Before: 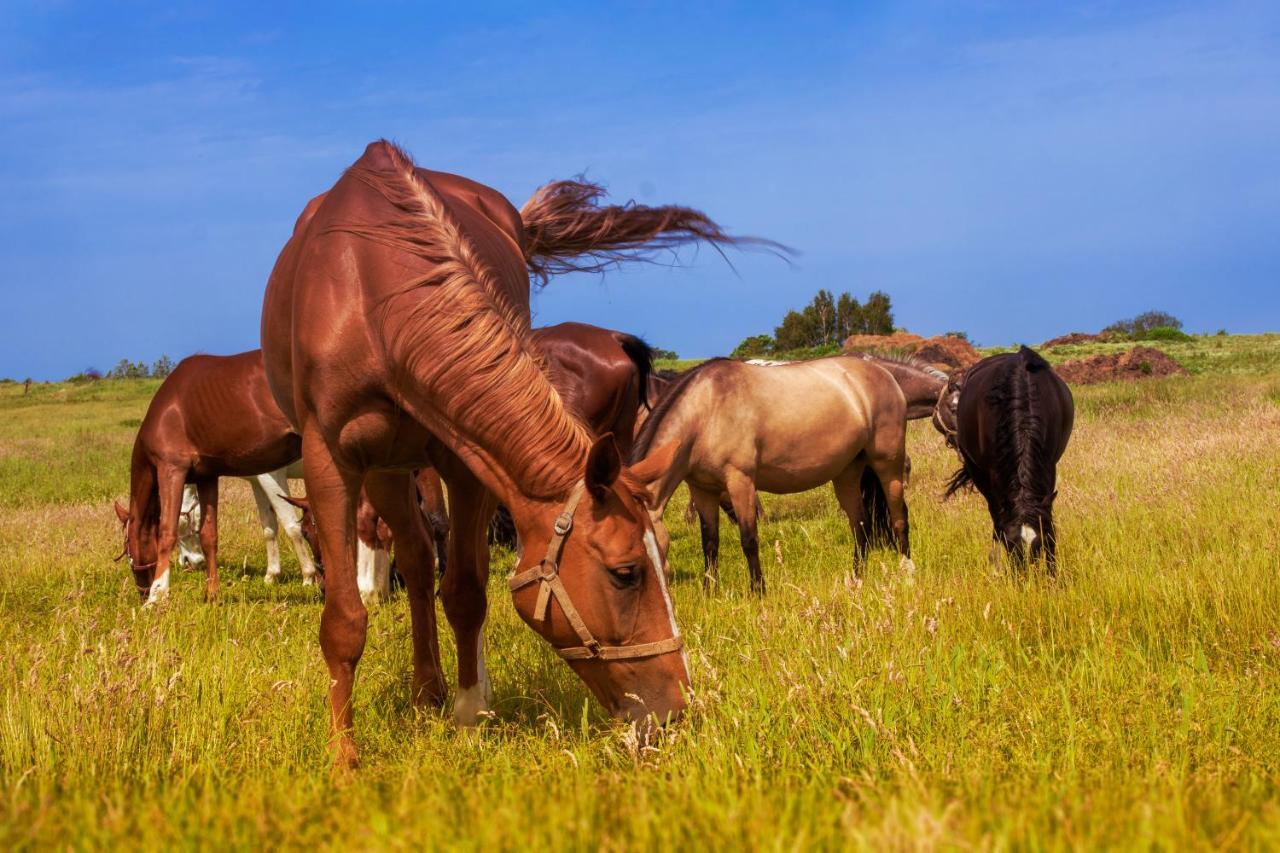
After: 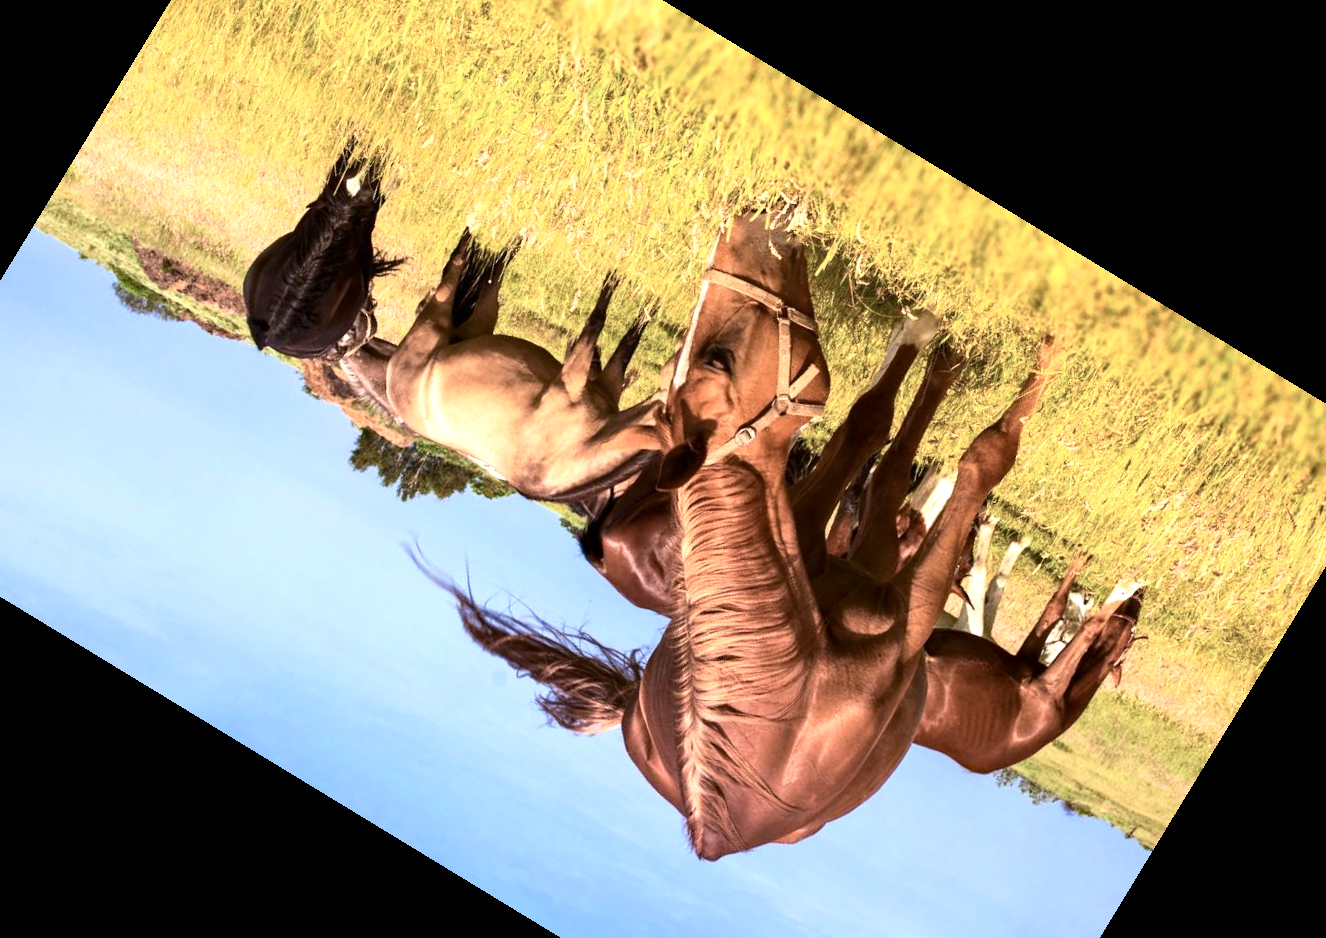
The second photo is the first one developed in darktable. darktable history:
crop and rotate: angle 148.68°, left 9.111%, top 15.603%, right 4.588%, bottom 17.041%
exposure: exposure 1 EV, compensate highlight preservation false
haze removal: compatibility mode true, adaptive false
contrast brightness saturation: contrast 0.25, saturation -0.31
